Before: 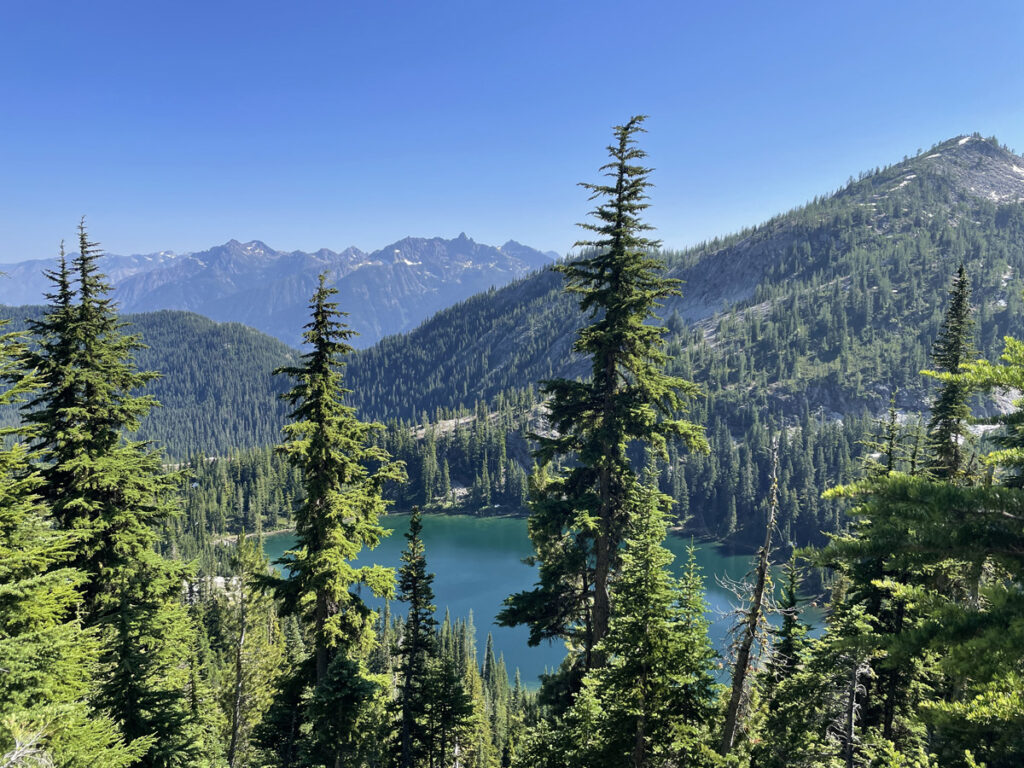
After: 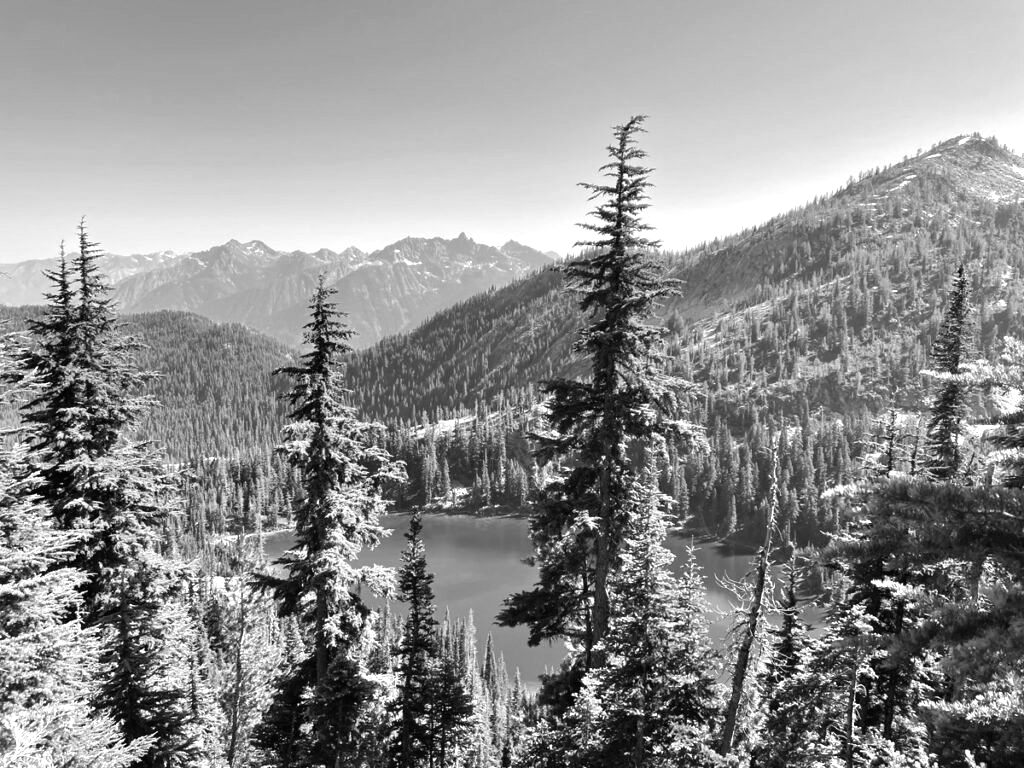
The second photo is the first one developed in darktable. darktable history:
color balance rgb: perceptual saturation grading › global saturation 20%, global vibrance 20%
levels: levels [0, 0.394, 0.787]
monochrome: on, module defaults
